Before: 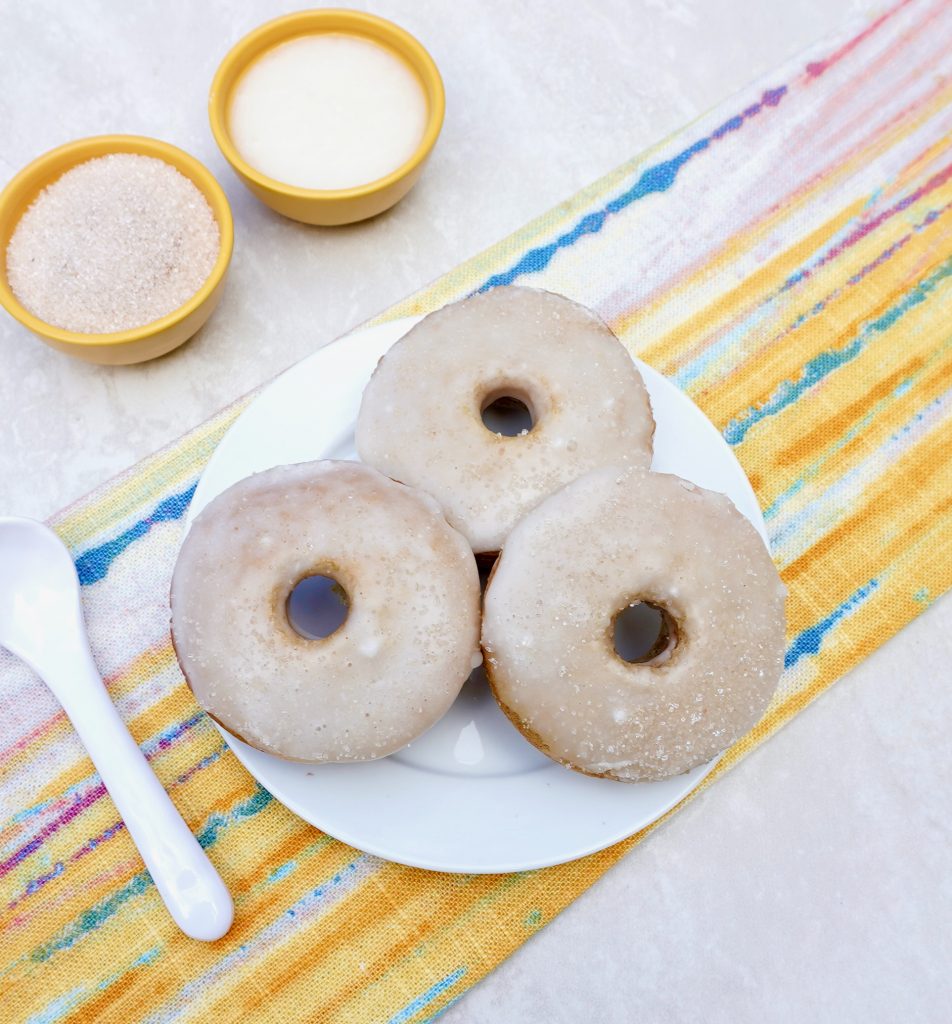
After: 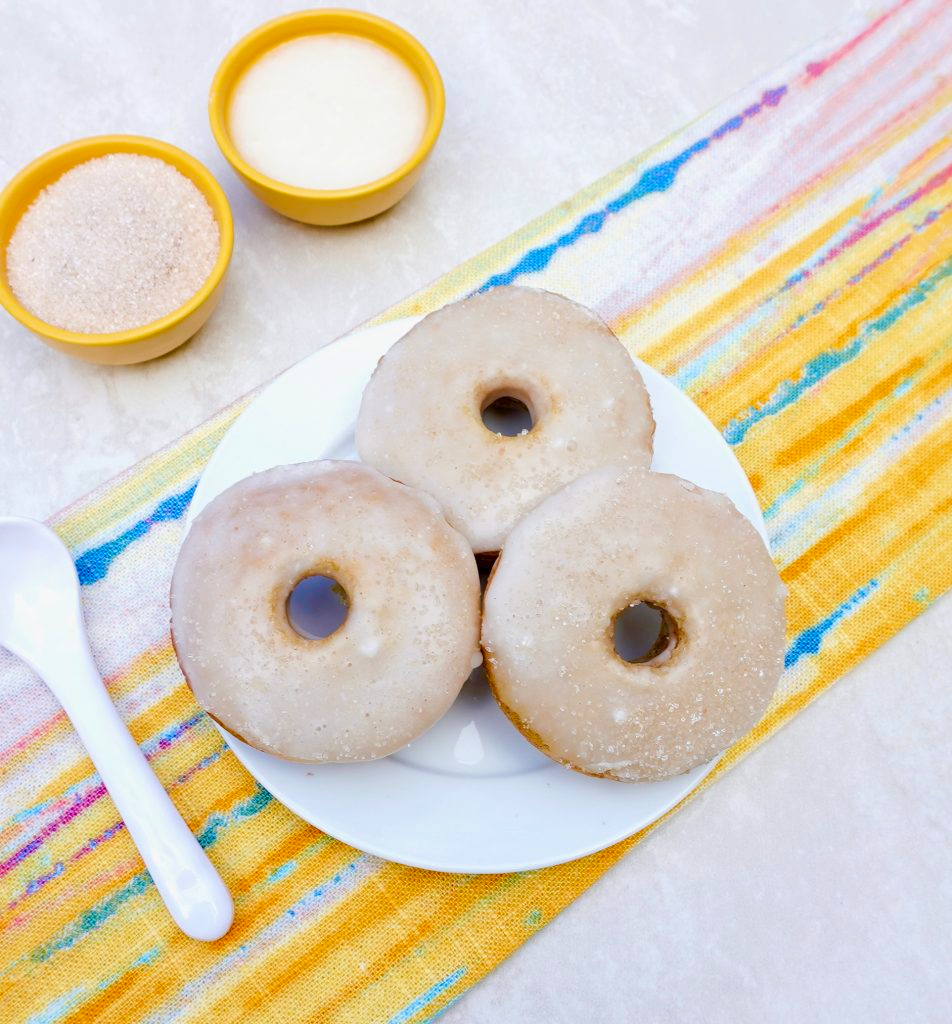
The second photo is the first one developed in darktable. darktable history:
color balance rgb: perceptual saturation grading › global saturation 14.969%, perceptual brilliance grading › mid-tones 9.04%, perceptual brilliance grading › shadows 15.63%, global vibrance 14.879%
